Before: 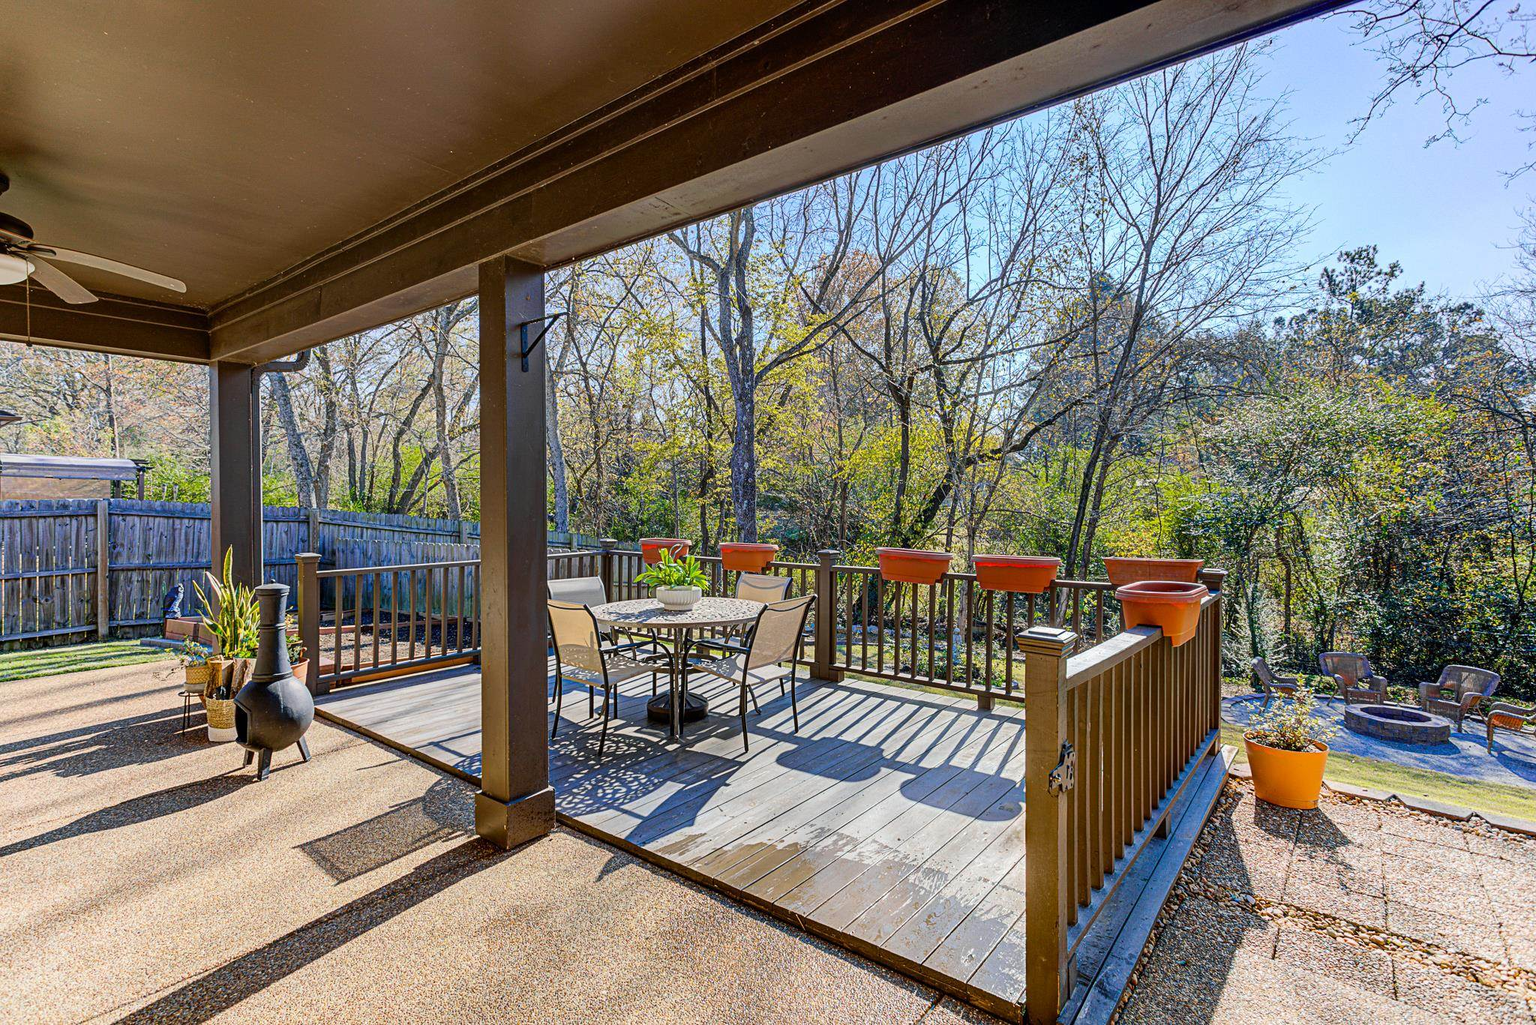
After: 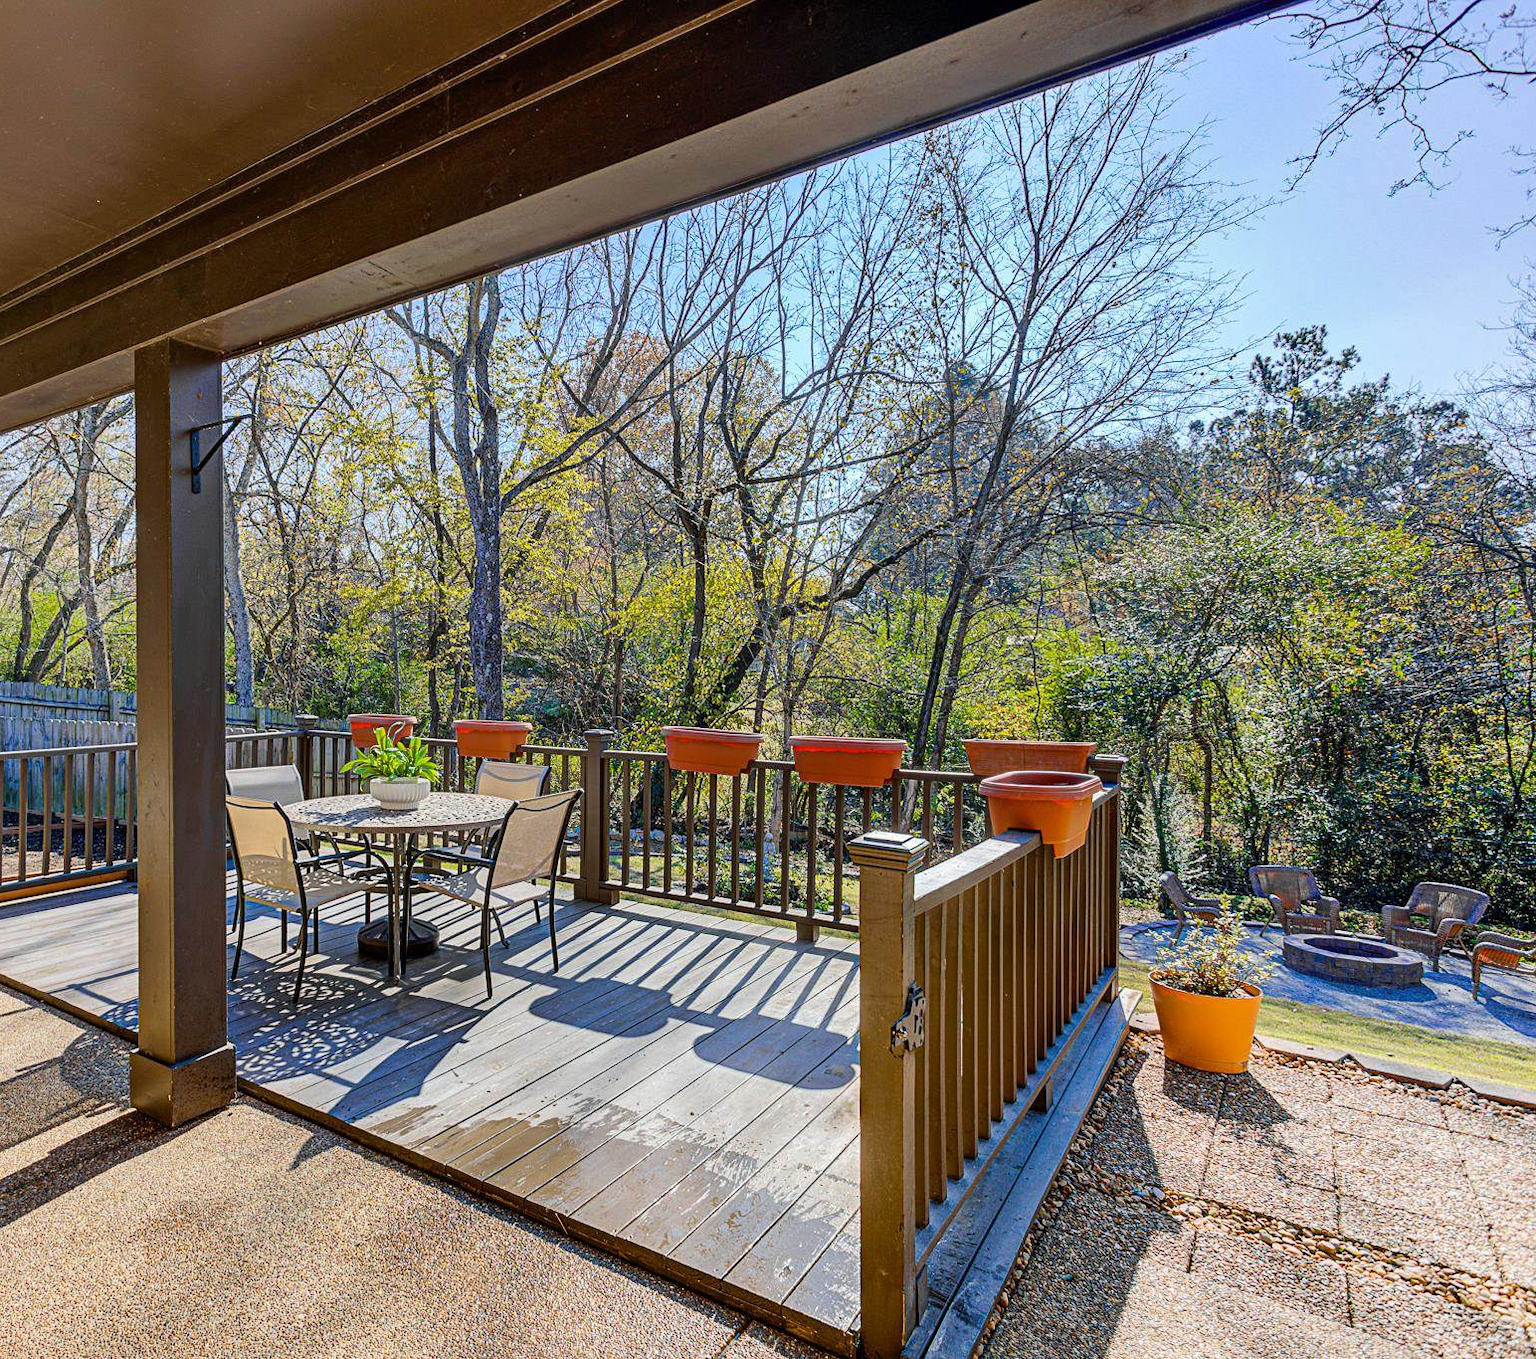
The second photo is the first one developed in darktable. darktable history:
shadows and highlights: shadows 32, highlights -32, soften with gaussian
crop and rotate: left 24.6%
